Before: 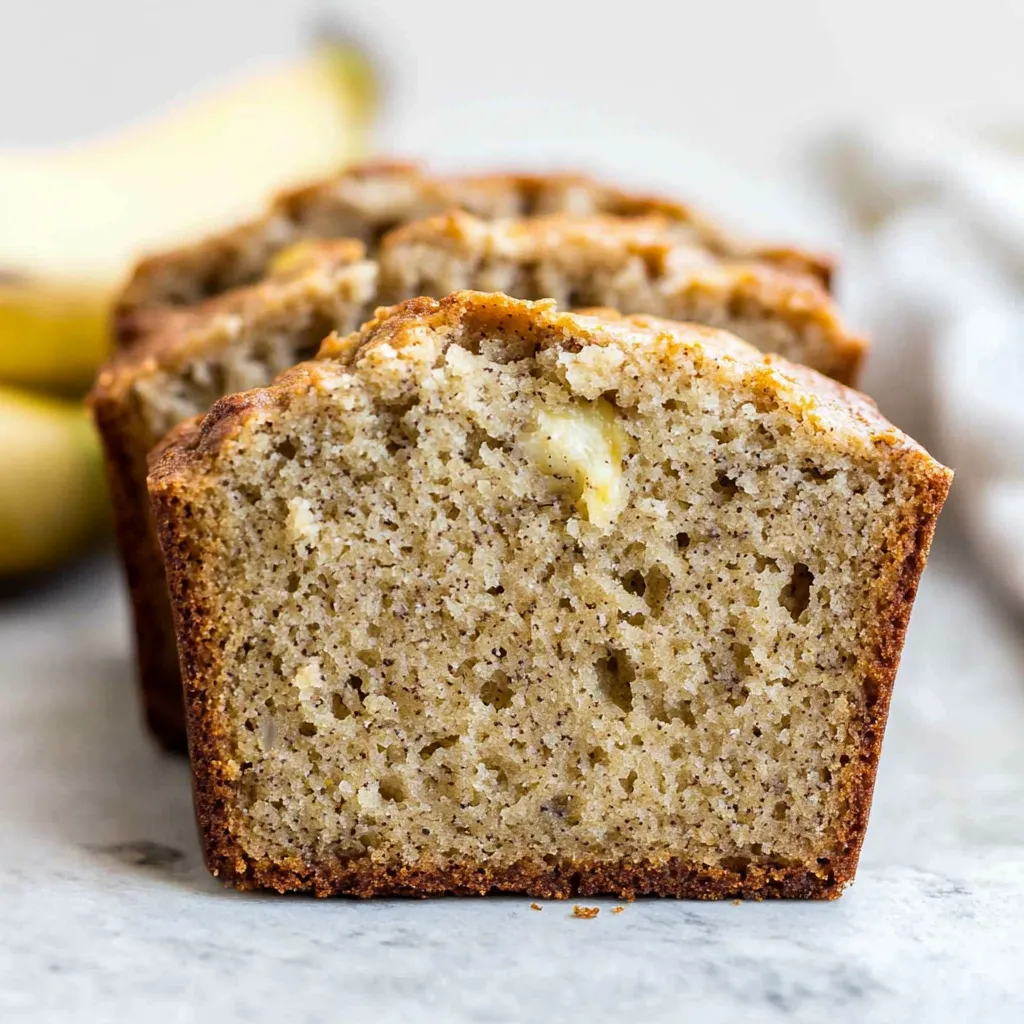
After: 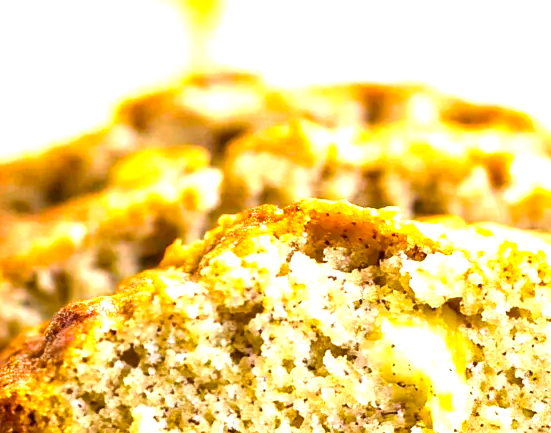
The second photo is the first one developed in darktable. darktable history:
velvia: on, module defaults
crop: left 15.306%, top 9.065%, right 30.789%, bottom 48.638%
exposure: black level correction 0, exposure 1.2 EV, compensate highlight preservation false
color balance rgb: linear chroma grading › global chroma 15%, perceptual saturation grading › global saturation 30%
